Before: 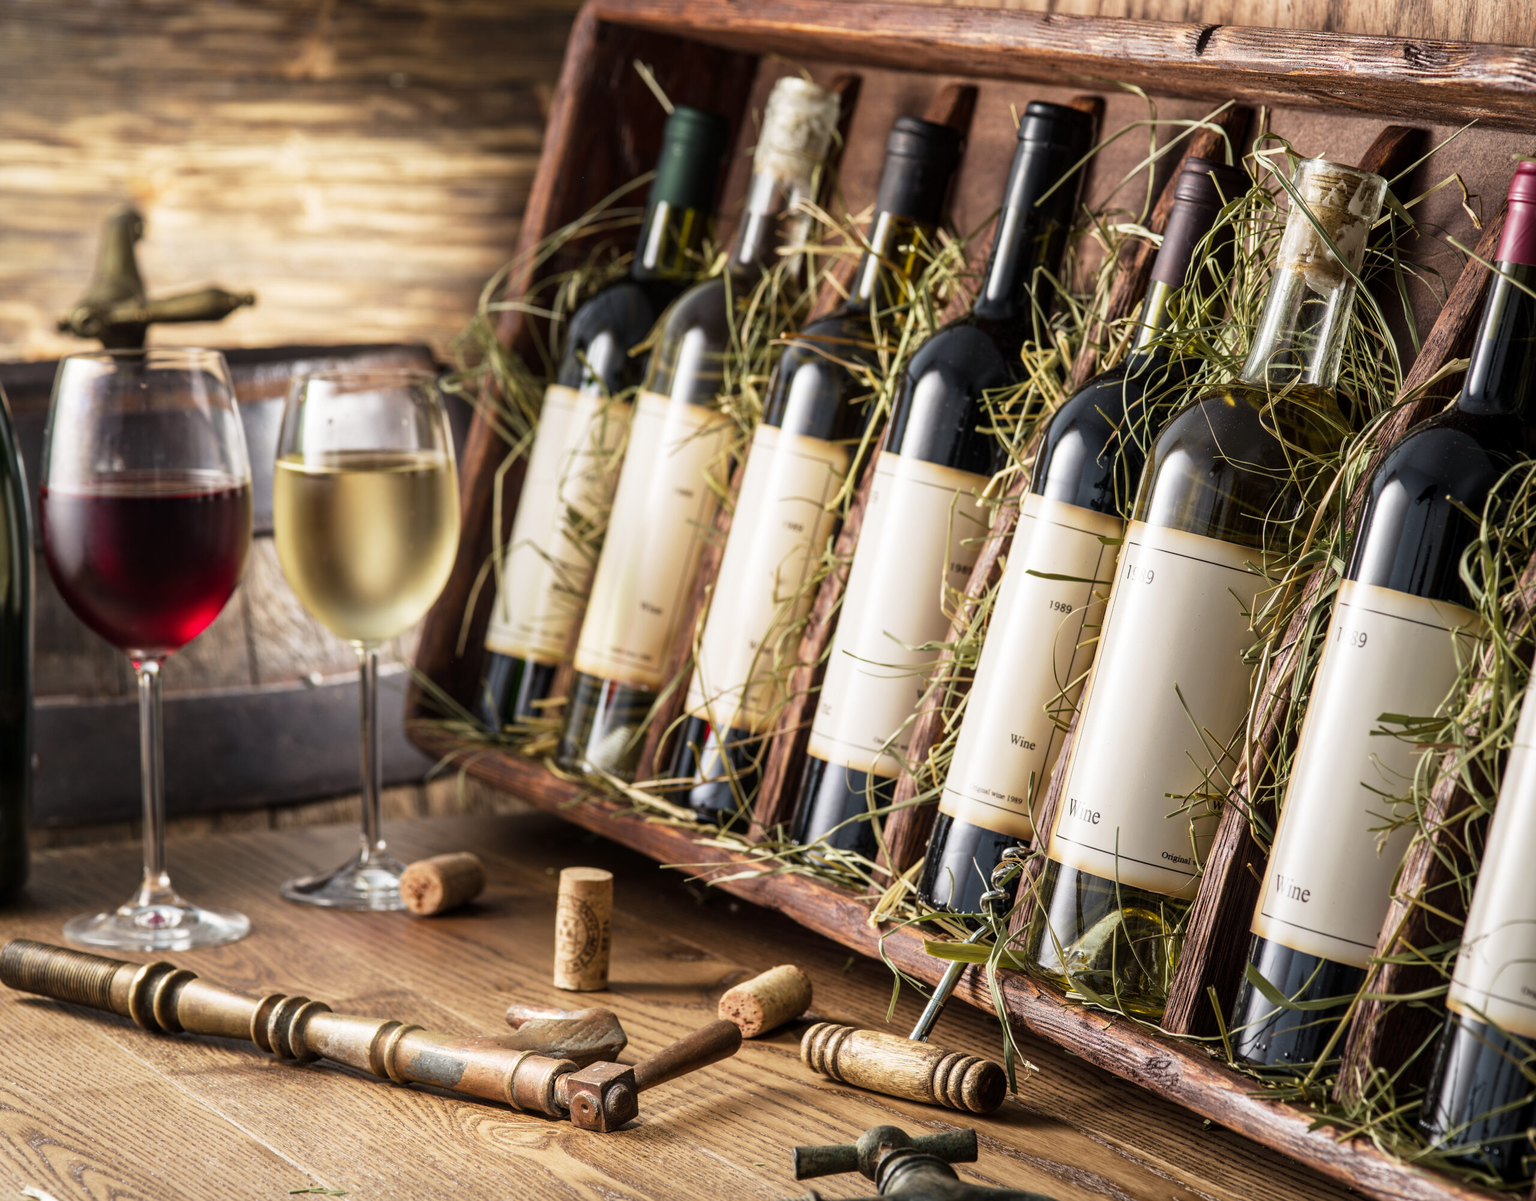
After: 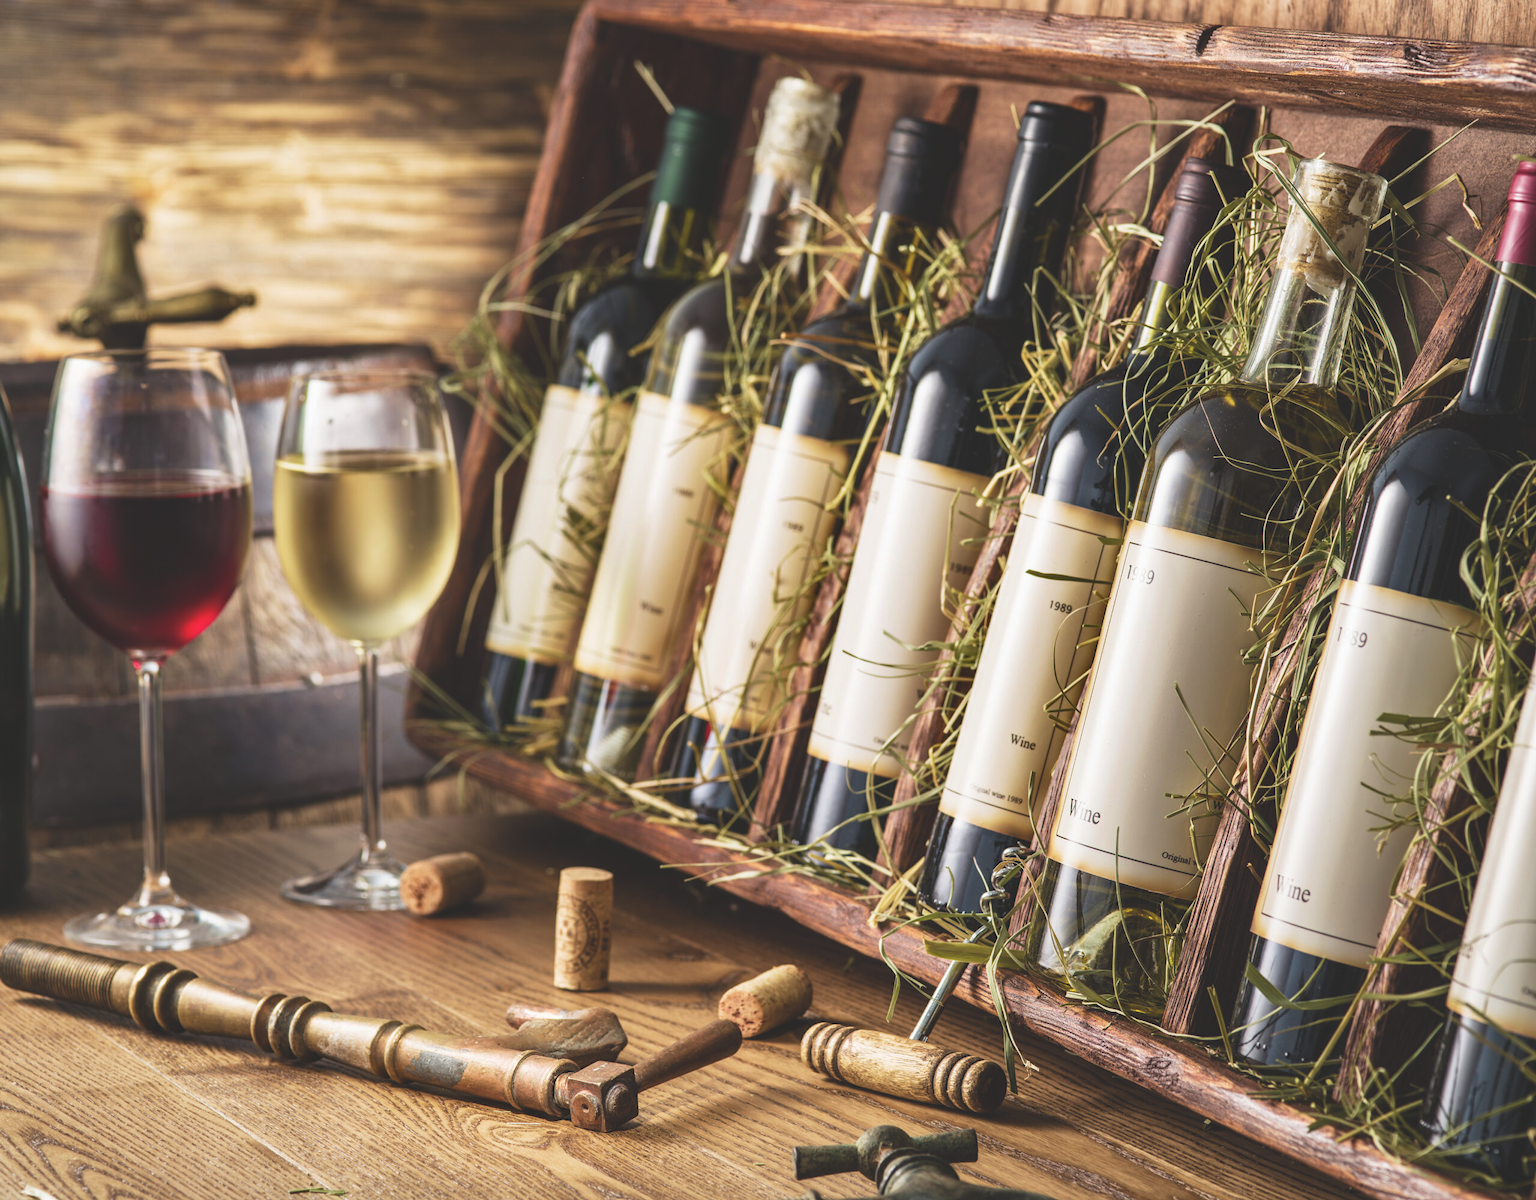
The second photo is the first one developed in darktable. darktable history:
shadows and highlights: shadows 5, soften with gaussian
exposure: black level correction -0.023, exposure -0.039 EV, compensate highlight preservation false
velvia: on, module defaults
